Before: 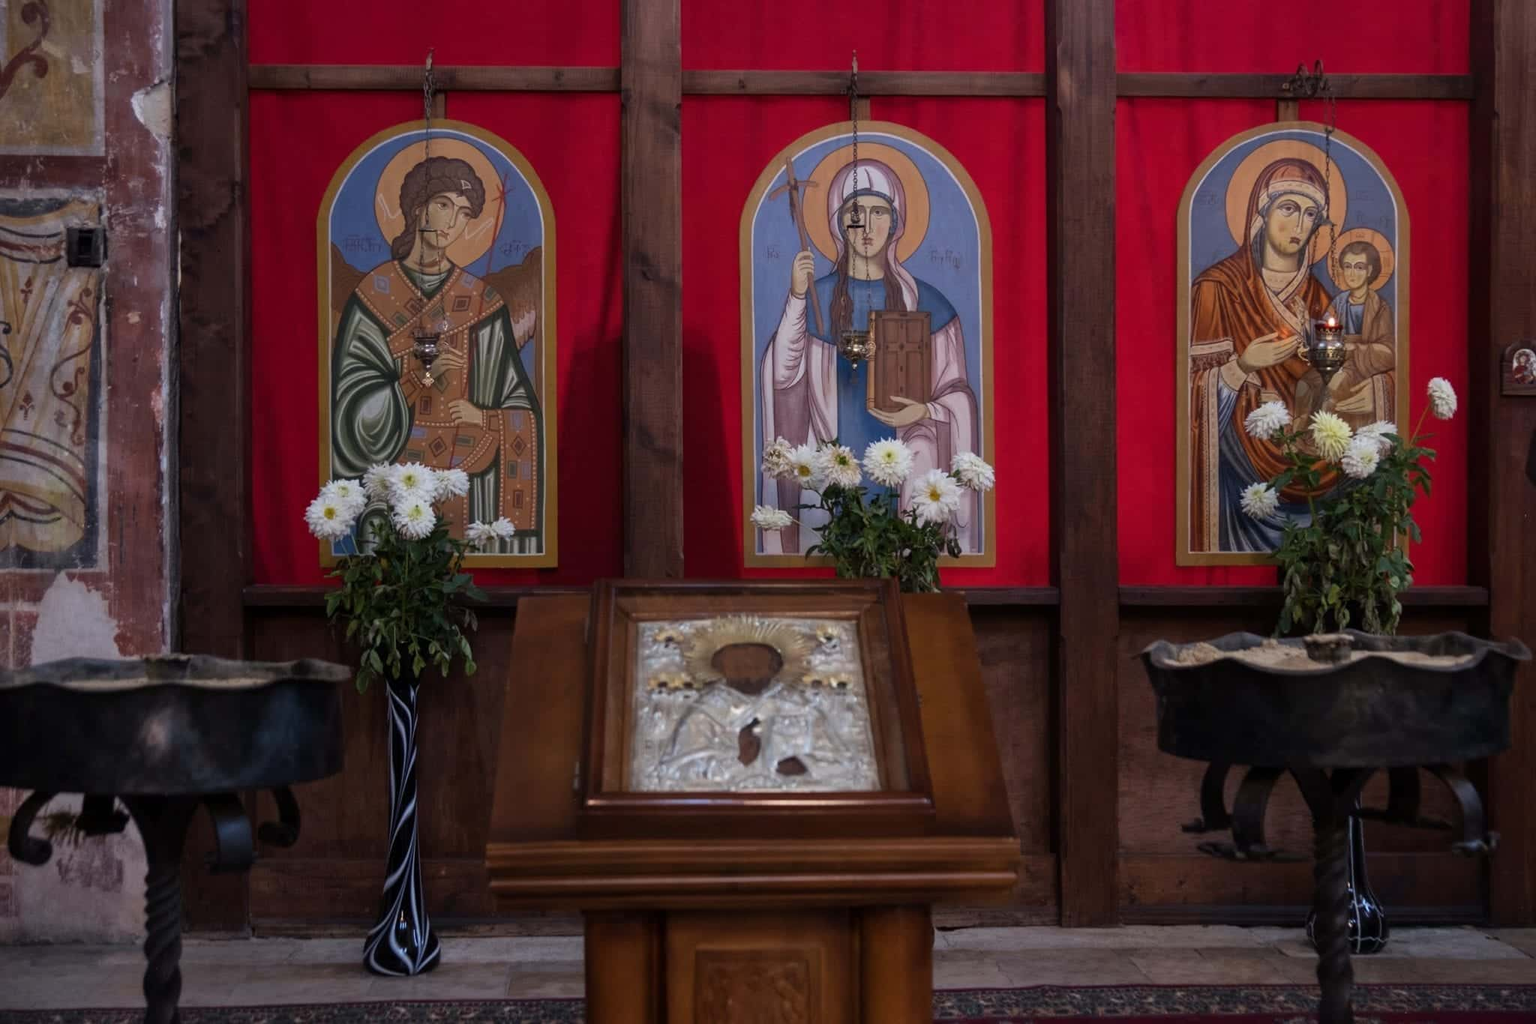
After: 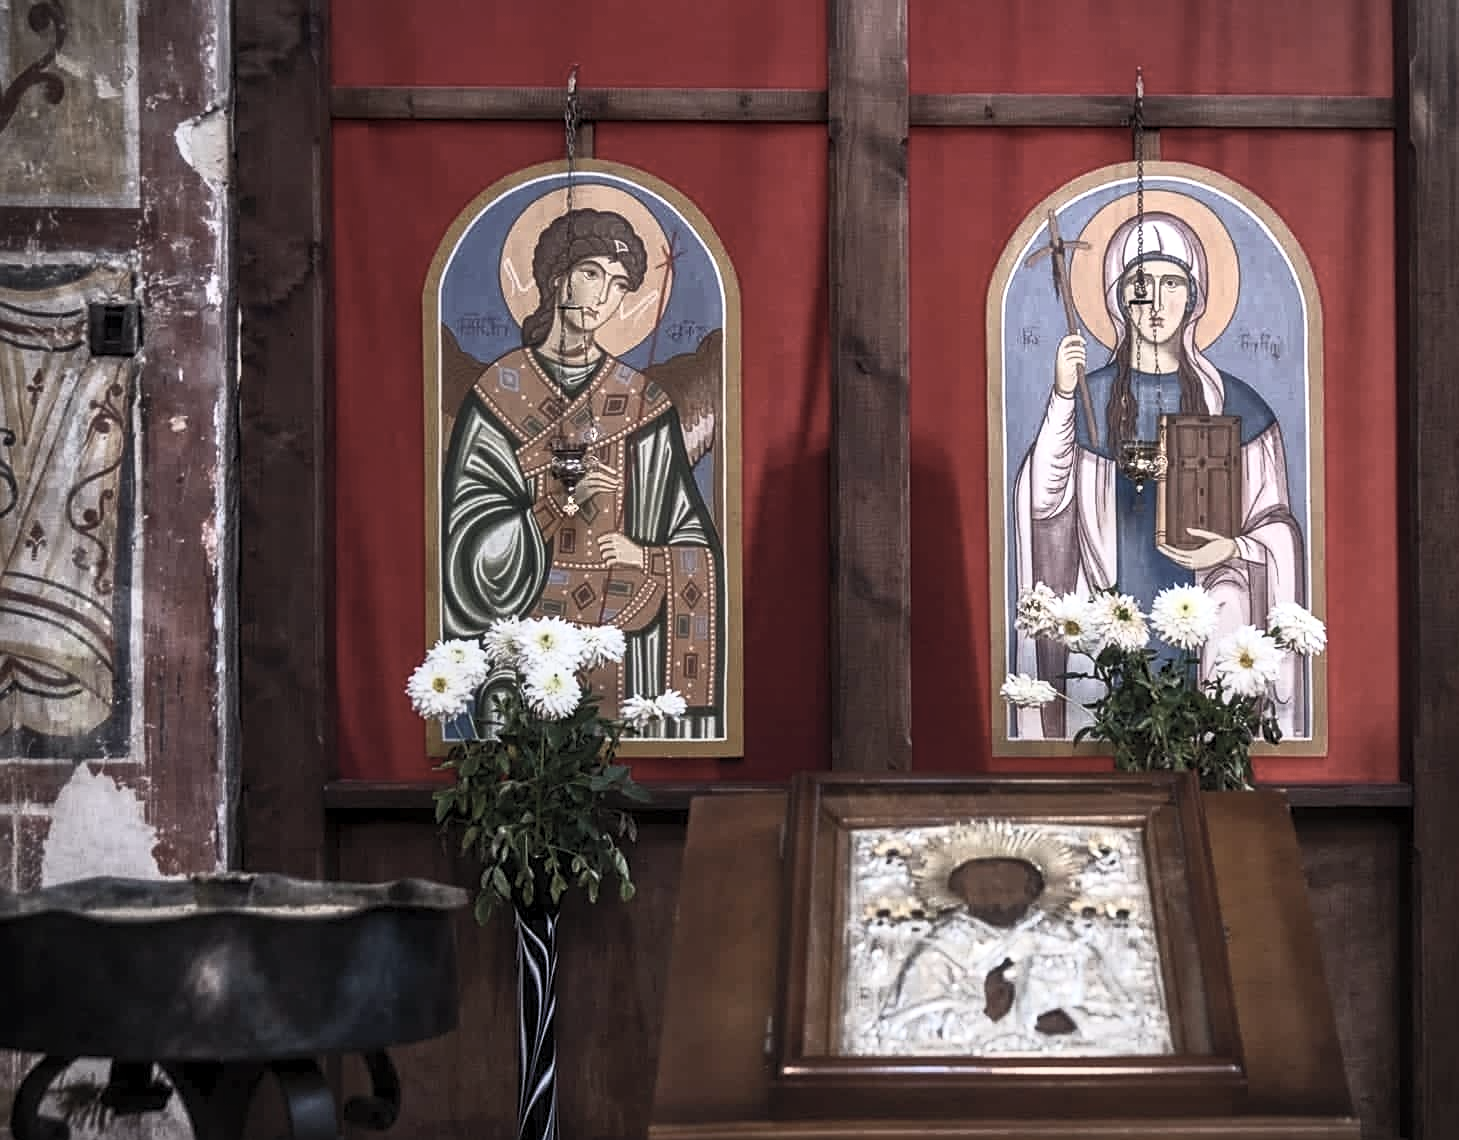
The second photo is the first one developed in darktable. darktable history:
crop: right 28.751%, bottom 16.499%
exposure: compensate highlight preservation false
sharpen: on, module defaults
vignetting: fall-off radius 61.1%
local contrast: detail 130%
contrast brightness saturation: contrast 0.557, brightness 0.575, saturation -0.34
